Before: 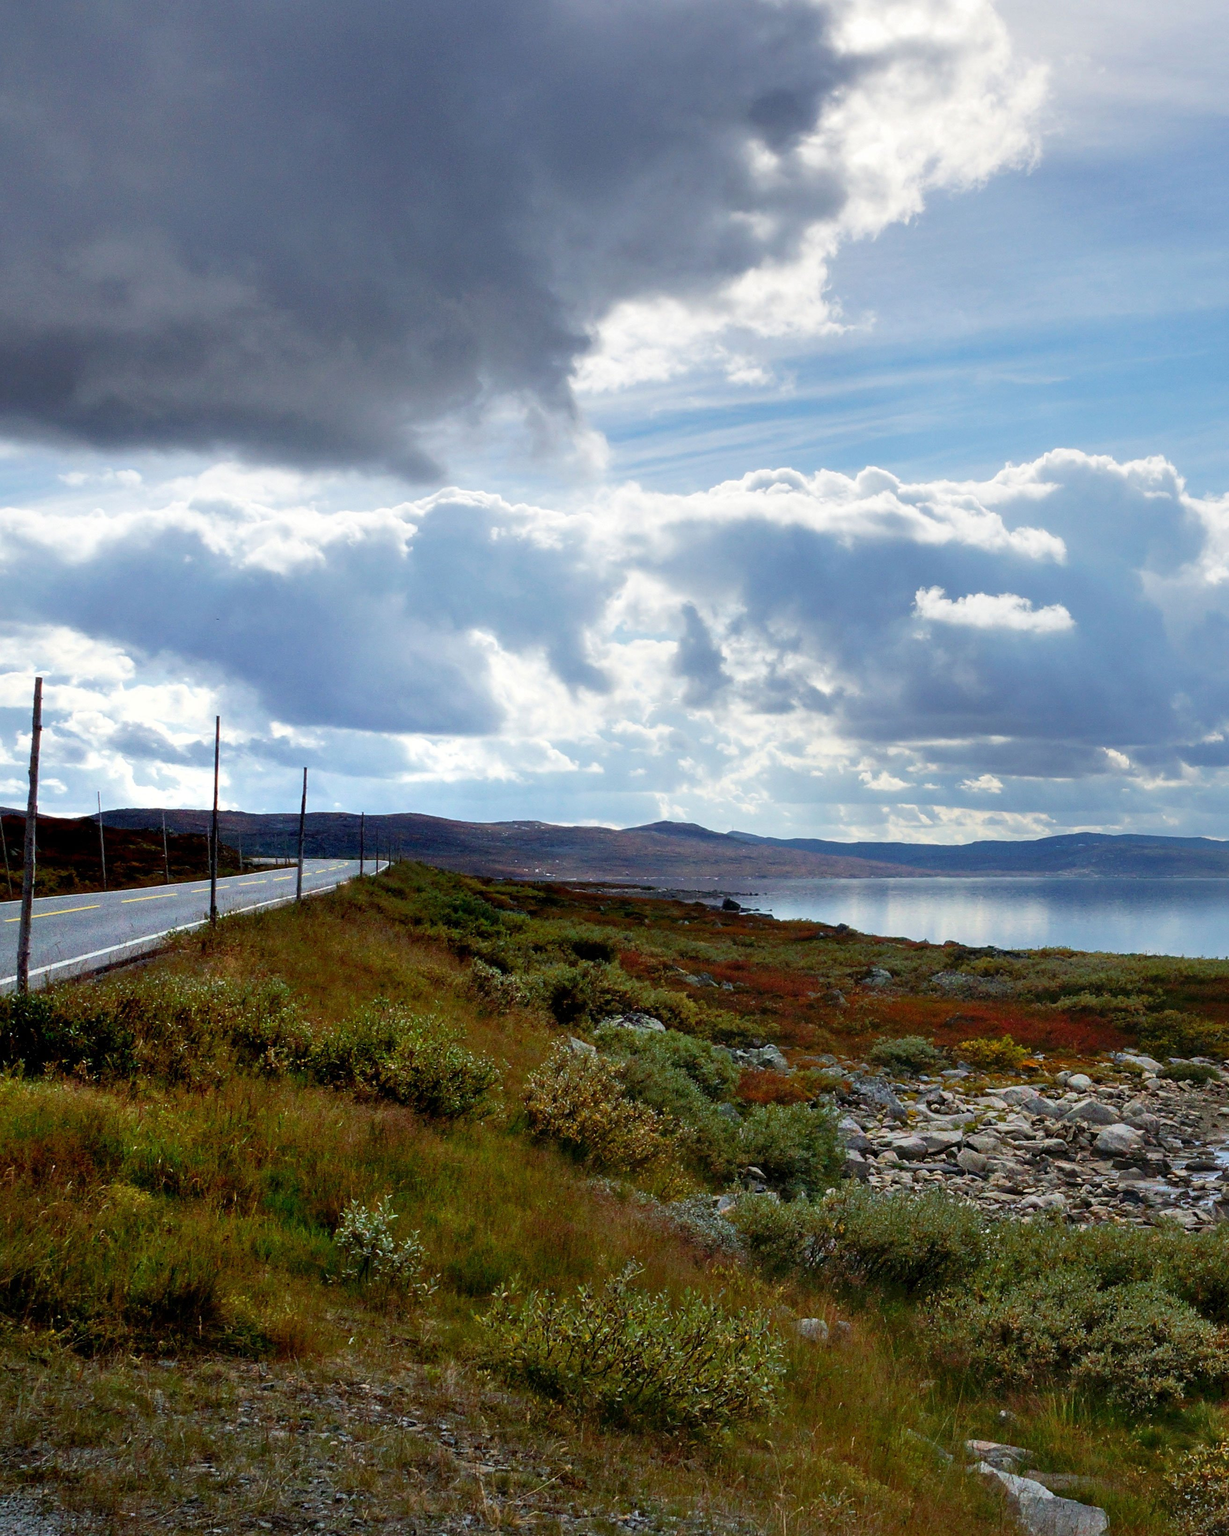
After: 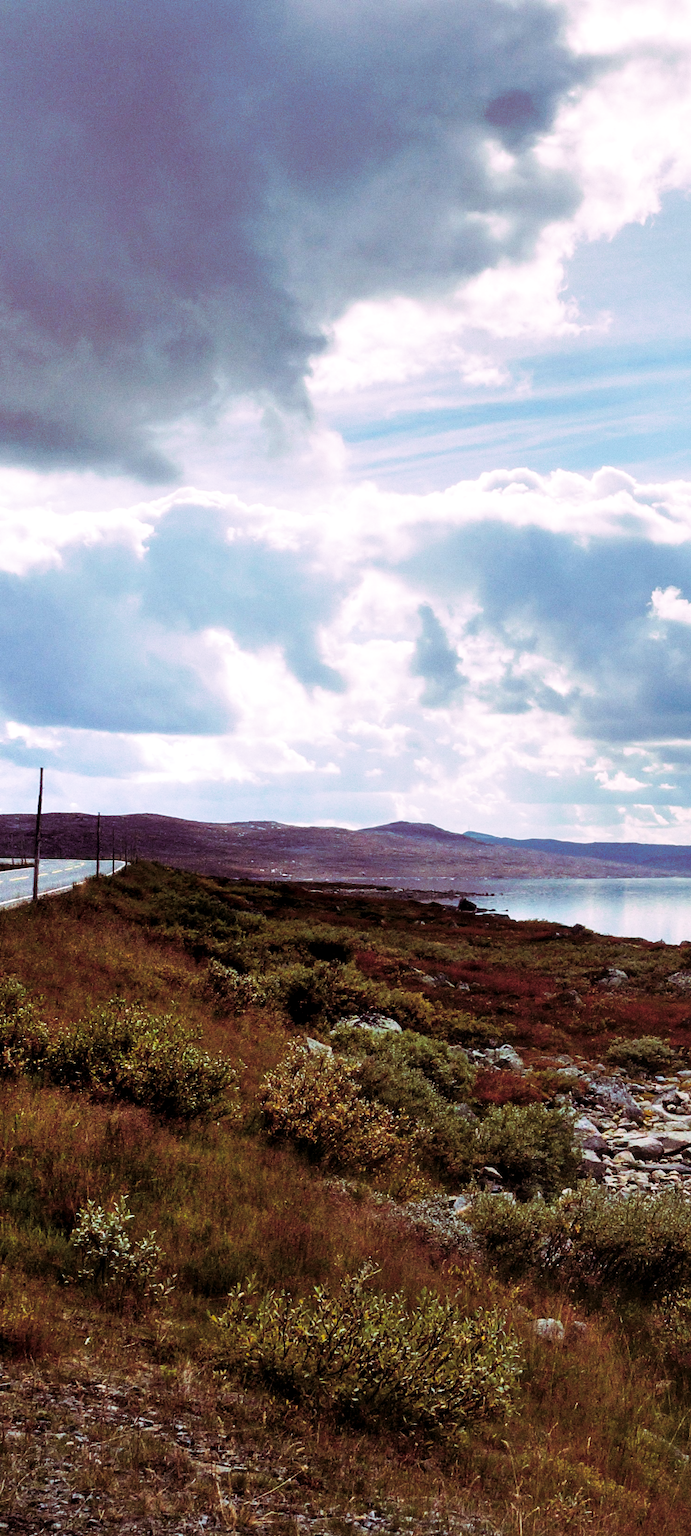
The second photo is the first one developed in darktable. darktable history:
split-toning: highlights › hue 298.8°, highlights › saturation 0.73, compress 41.76%
local contrast: highlights 100%, shadows 100%, detail 120%, midtone range 0.2
base curve: curves: ch0 [(0, 0) (0.032, 0.025) (0.121, 0.166) (0.206, 0.329) (0.605, 0.79) (1, 1)], preserve colors none
grain: coarseness 3.21 ISO
crop: left 21.496%, right 22.254%
